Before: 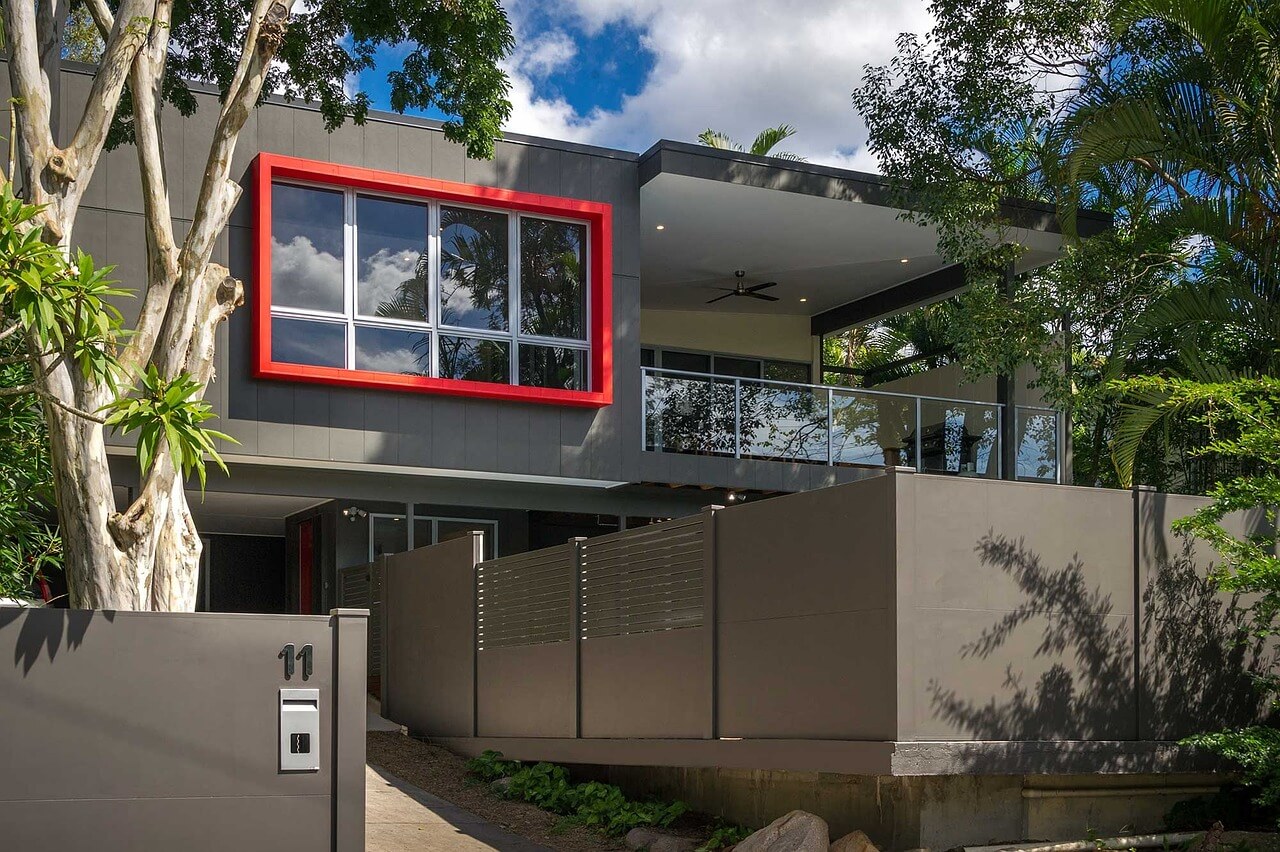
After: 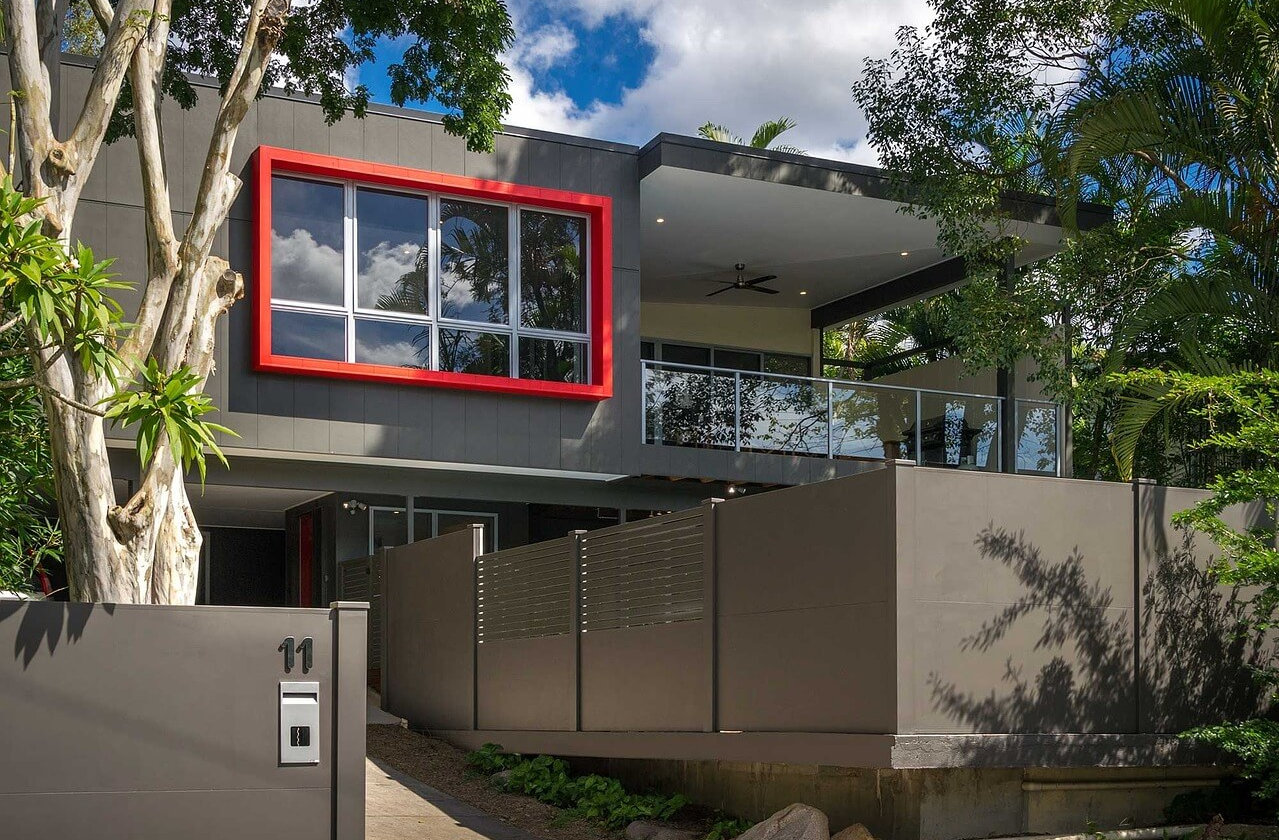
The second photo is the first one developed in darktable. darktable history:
crop: top 0.932%, right 0.054%
